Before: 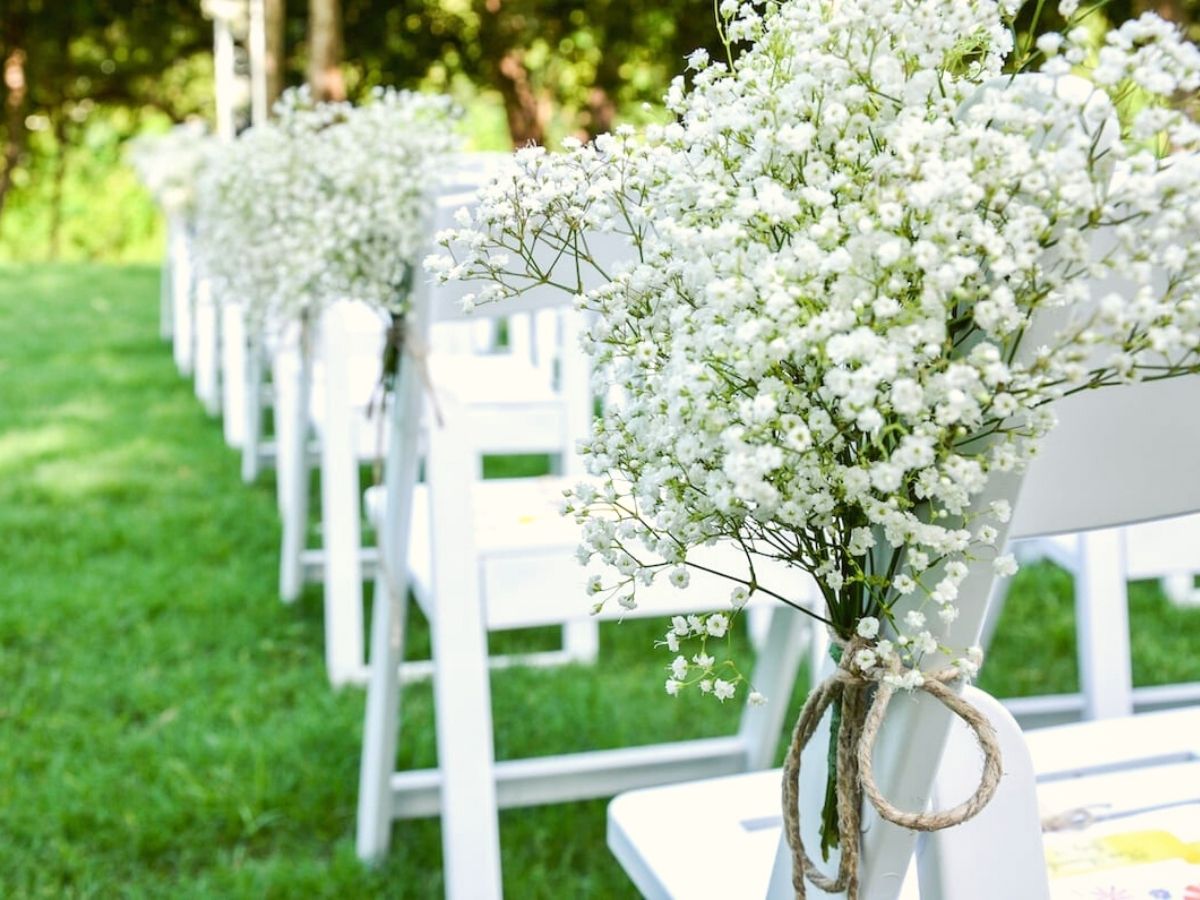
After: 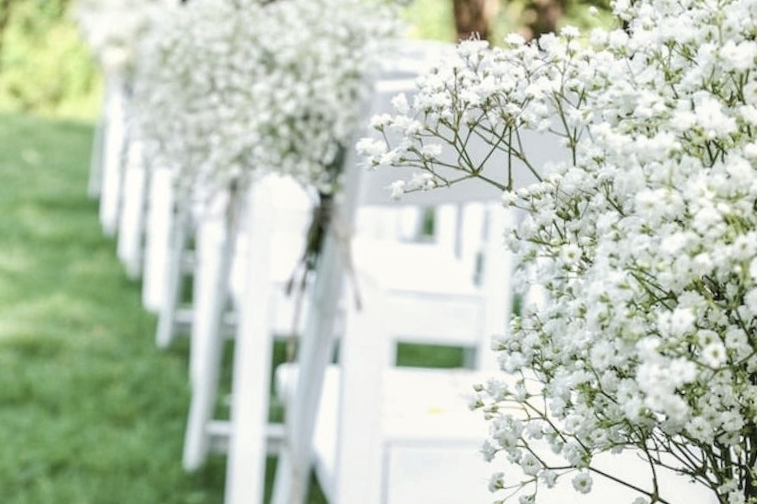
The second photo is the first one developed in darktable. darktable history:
local contrast: on, module defaults
crop and rotate: angle -5.34°, left 2.001%, top 6.802%, right 27.354%, bottom 30.425%
contrast brightness saturation: contrast -0.053, saturation -0.416
